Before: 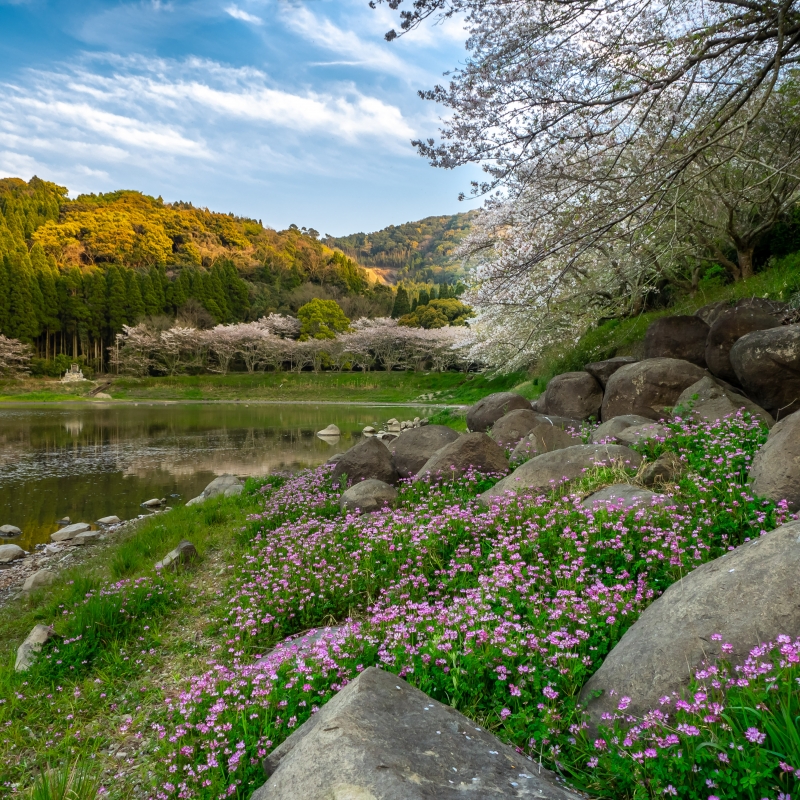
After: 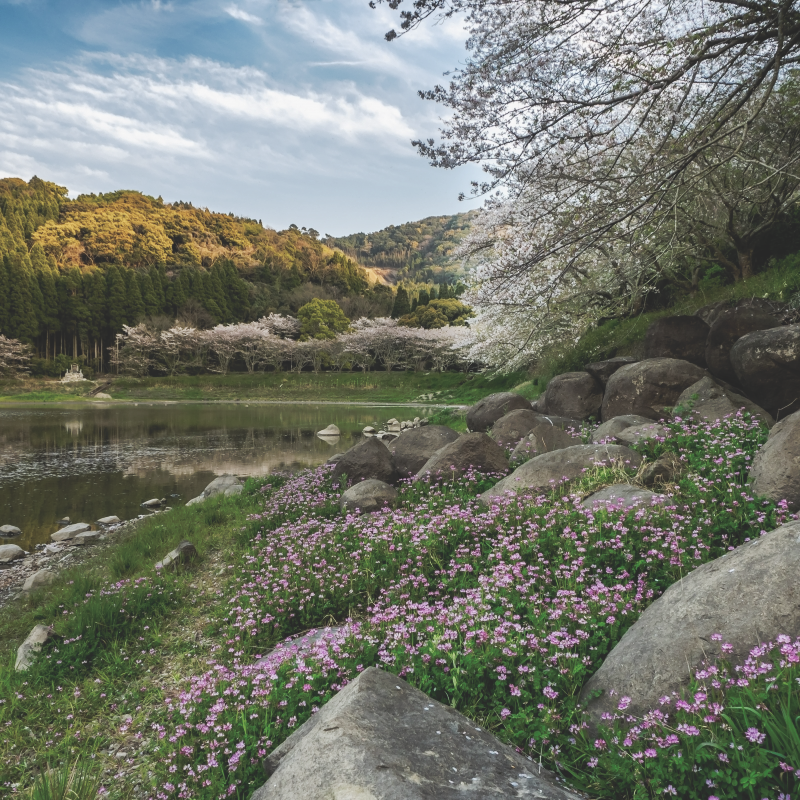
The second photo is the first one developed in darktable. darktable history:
tone curve: curves: ch0 [(0, 0) (0.003, 0.156) (0.011, 0.156) (0.025, 0.157) (0.044, 0.164) (0.069, 0.172) (0.1, 0.181) (0.136, 0.191) (0.177, 0.214) (0.224, 0.245) (0.277, 0.285) (0.335, 0.333) (0.399, 0.387) (0.468, 0.471) (0.543, 0.556) (0.623, 0.648) (0.709, 0.734) (0.801, 0.809) (0.898, 0.891) (1, 1)], preserve colors none
contrast brightness saturation: contrast -0.05, saturation -0.41
